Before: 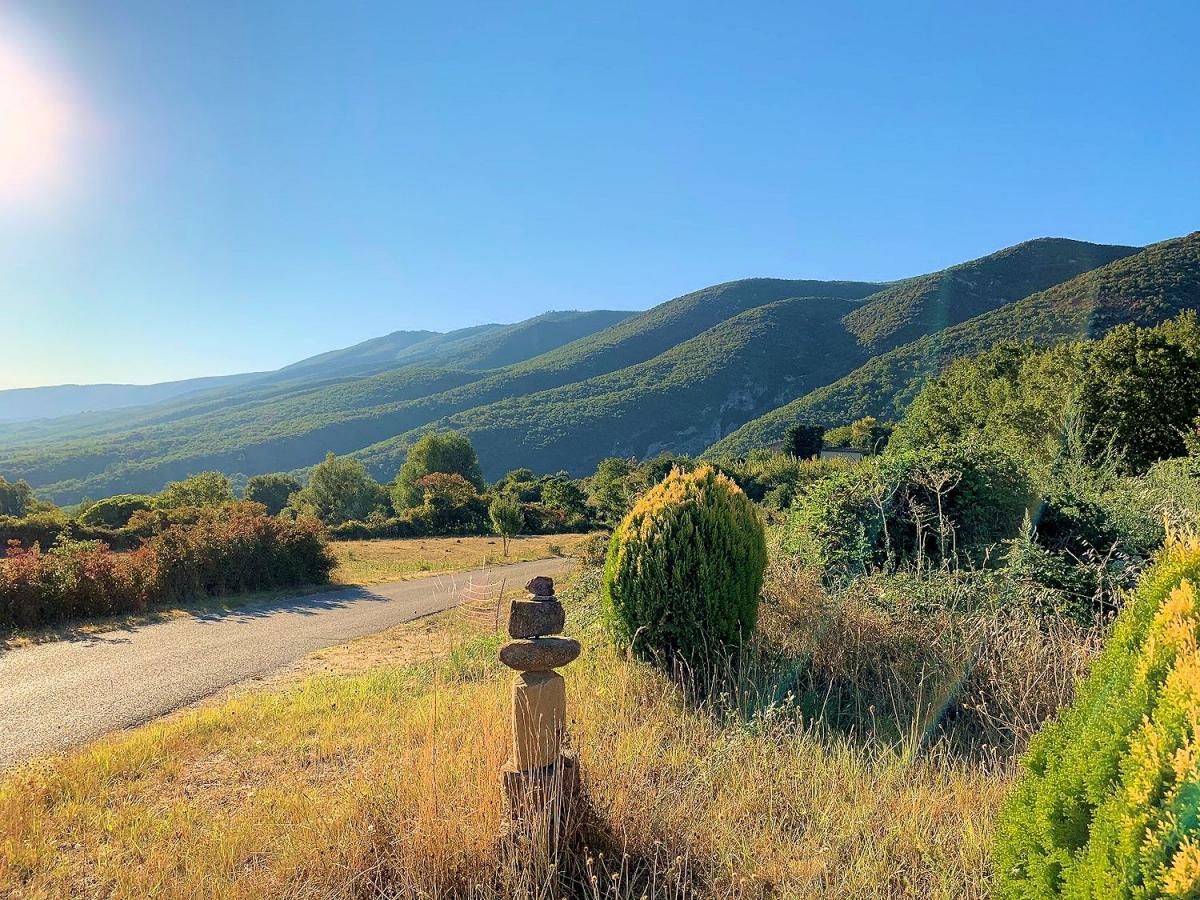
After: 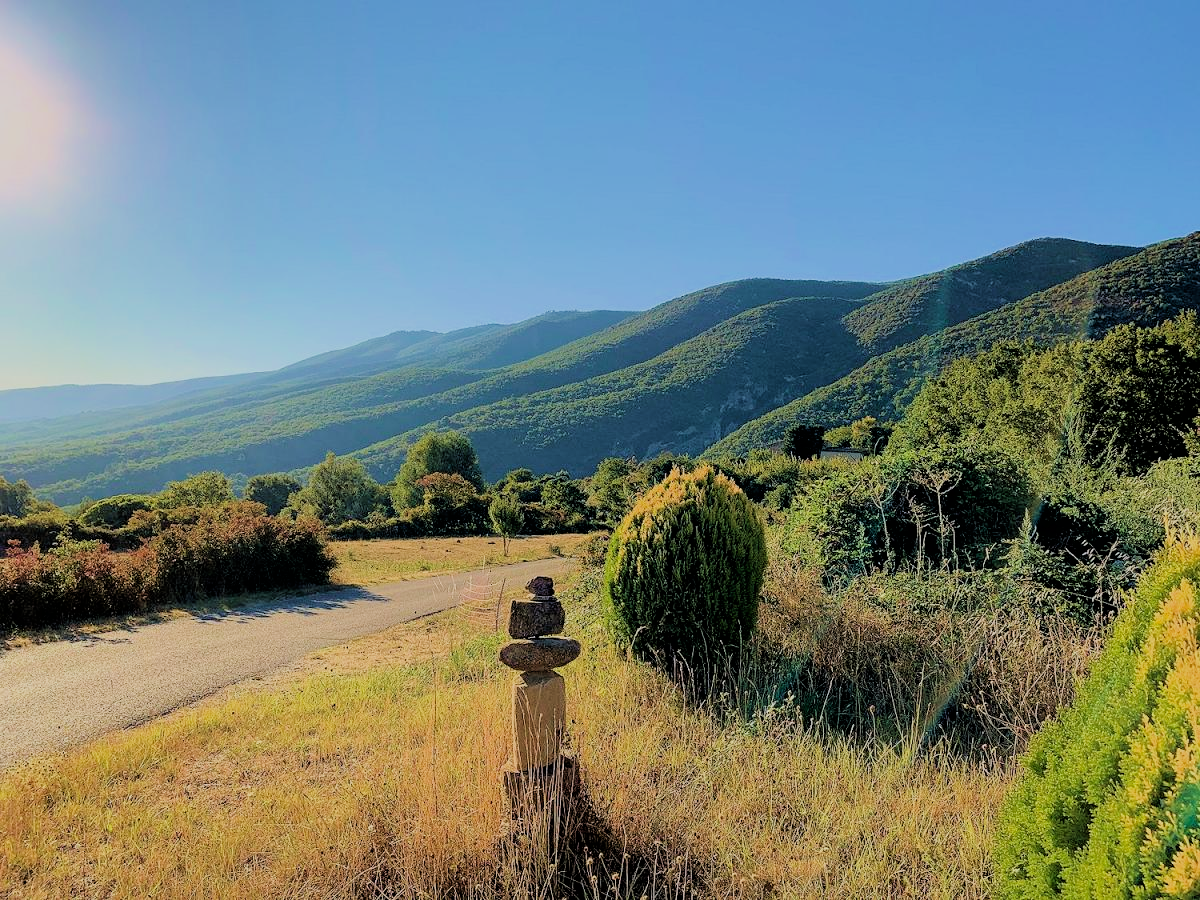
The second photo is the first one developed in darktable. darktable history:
filmic rgb: black relative exposure -4.38 EV, white relative exposure 4.56 EV, hardness 2.37, contrast 1.05
velvia: on, module defaults
